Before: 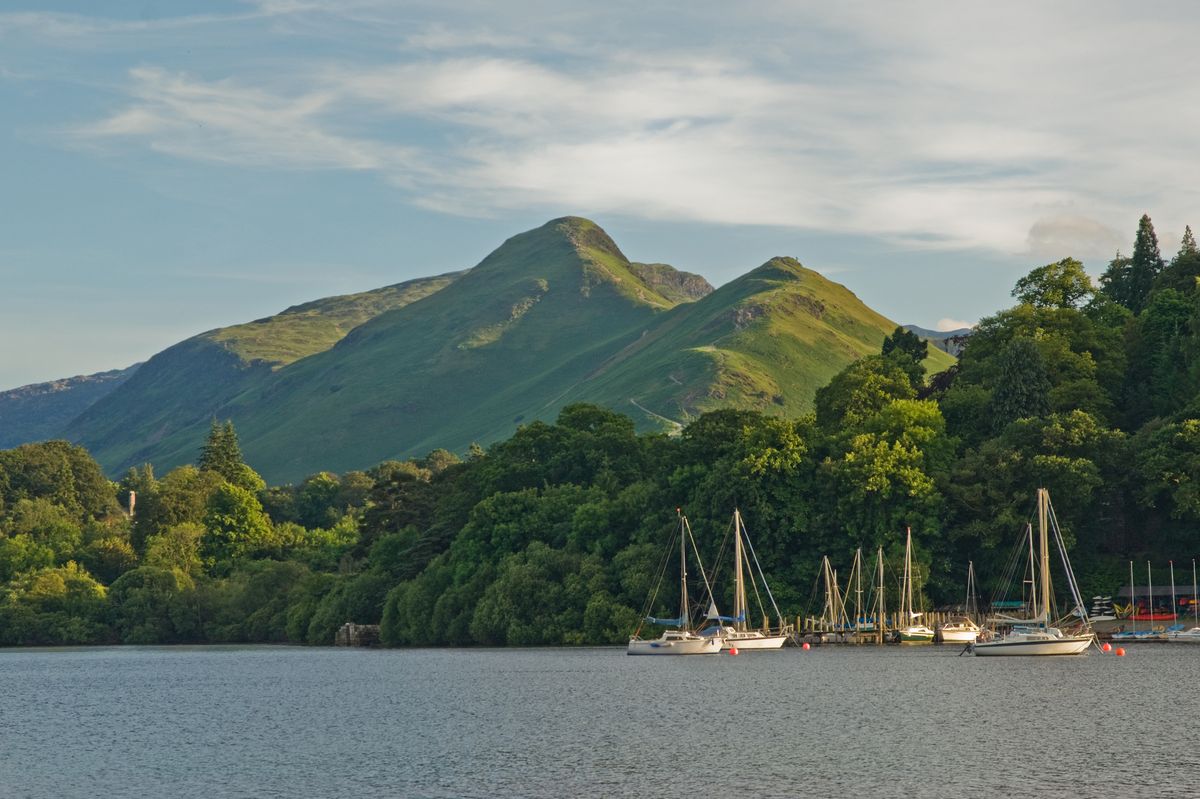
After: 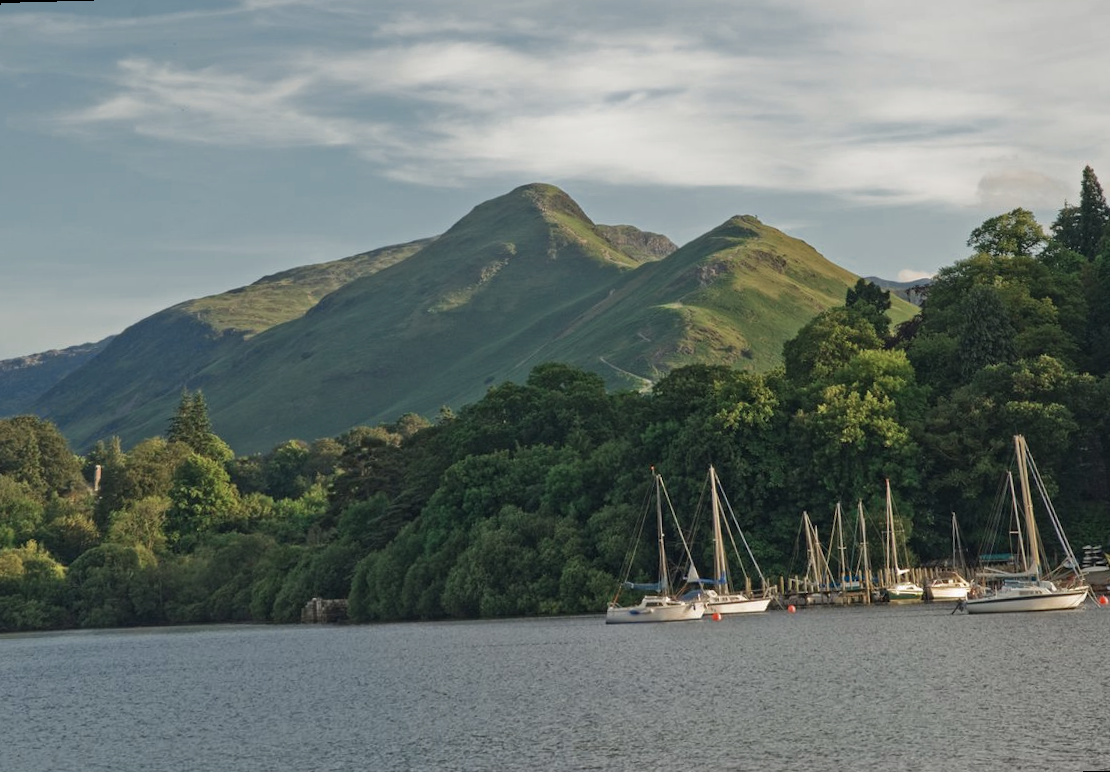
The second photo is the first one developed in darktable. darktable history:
color zones: curves: ch0 [(0, 0.5) (0.125, 0.4) (0.25, 0.5) (0.375, 0.4) (0.5, 0.4) (0.625, 0.35) (0.75, 0.35) (0.875, 0.5)]; ch1 [(0, 0.35) (0.125, 0.45) (0.25, 0.35) (0.375, 0.35) (0.5, 0.35) (0.625, 0.35) (0.75, 0.45) (0.875, 0.35)]; ch2 [(0, 0.6) (0.125, 0.5) (0.25, 0.5) (0.375, 0.6) (0.5, 0.6) (0.625, 0.5) (0.75, 0.5) (0.875, 0.5)]
crop: bottom 0.071%
rotate and perspective: rotation -1.68°, lens shift (vertical) -0.146, crop left 0.049, crop right 0.912, crop top 0.032, crop bottom 0.96
